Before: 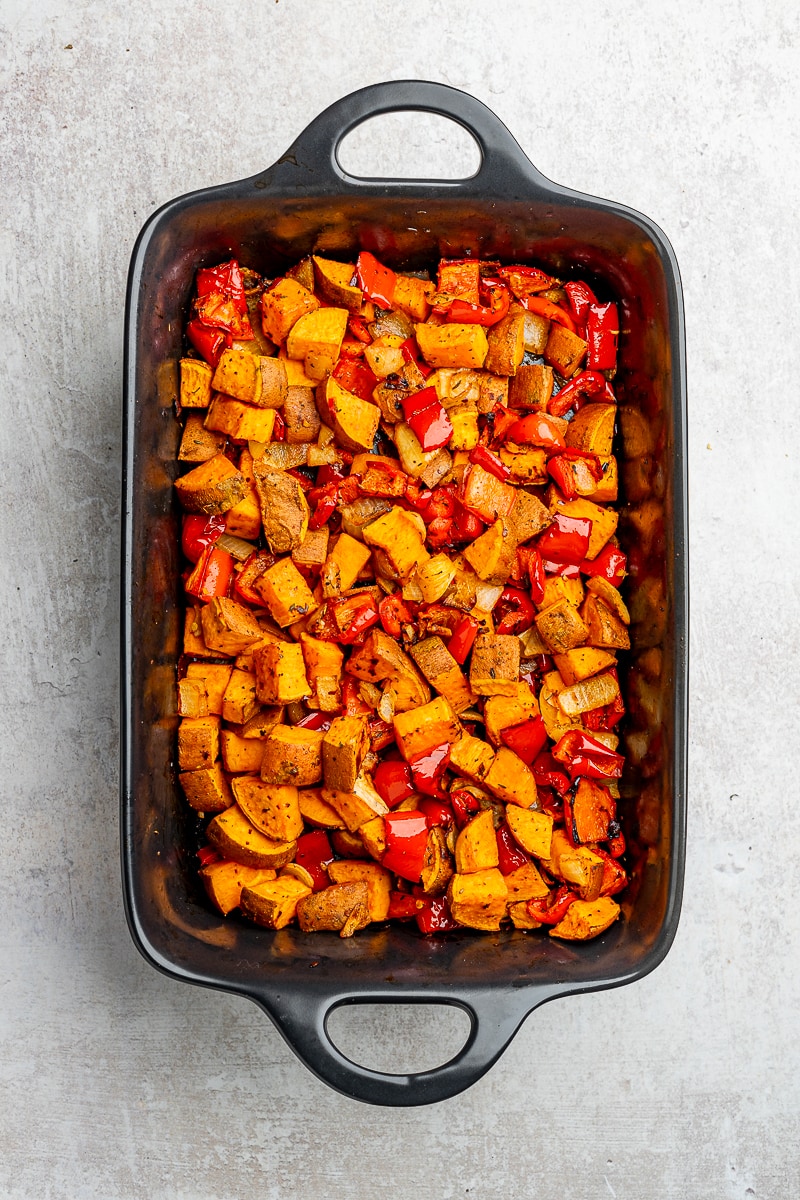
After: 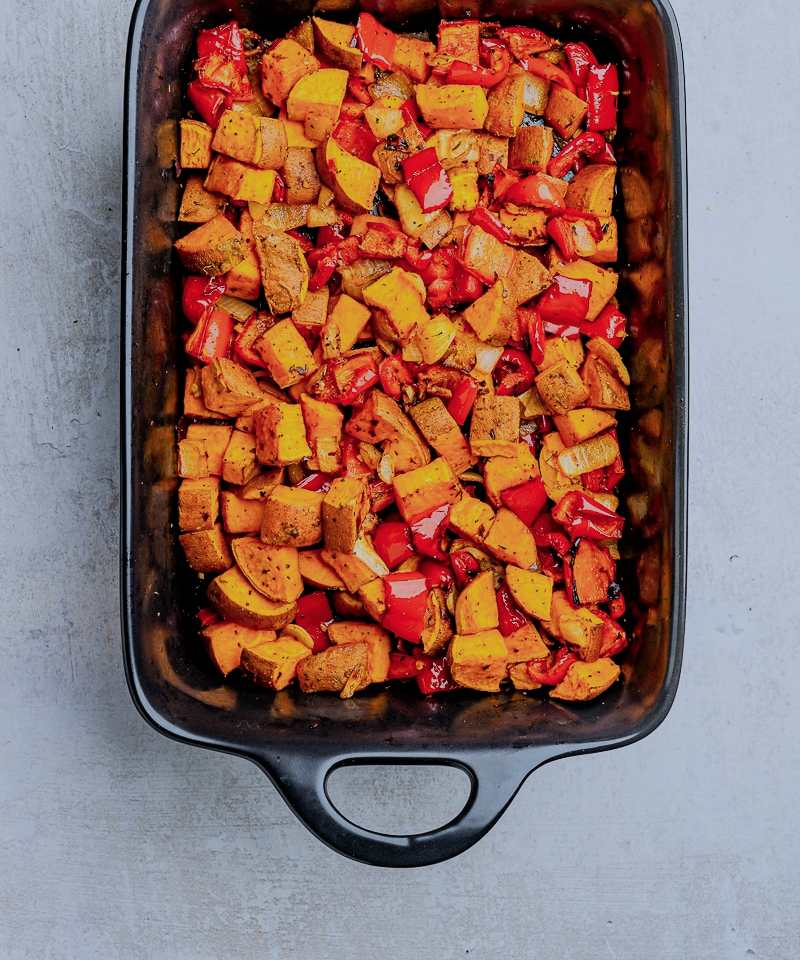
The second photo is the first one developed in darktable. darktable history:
crop and rotate: top 19.998%
color calibration: output R [0.994, 0.059, -0.119, 0], output G [-0.036, 1.09, -0.119, 0], output B [0.078, -0.108, 0.961, 0], illuminant custom, x 0.371, y 0.382, temperature 4281.14 K
filmic rgb: black relative exposure -7.15 EV, white relative exposure 5.36 EV, hardness 3.02
